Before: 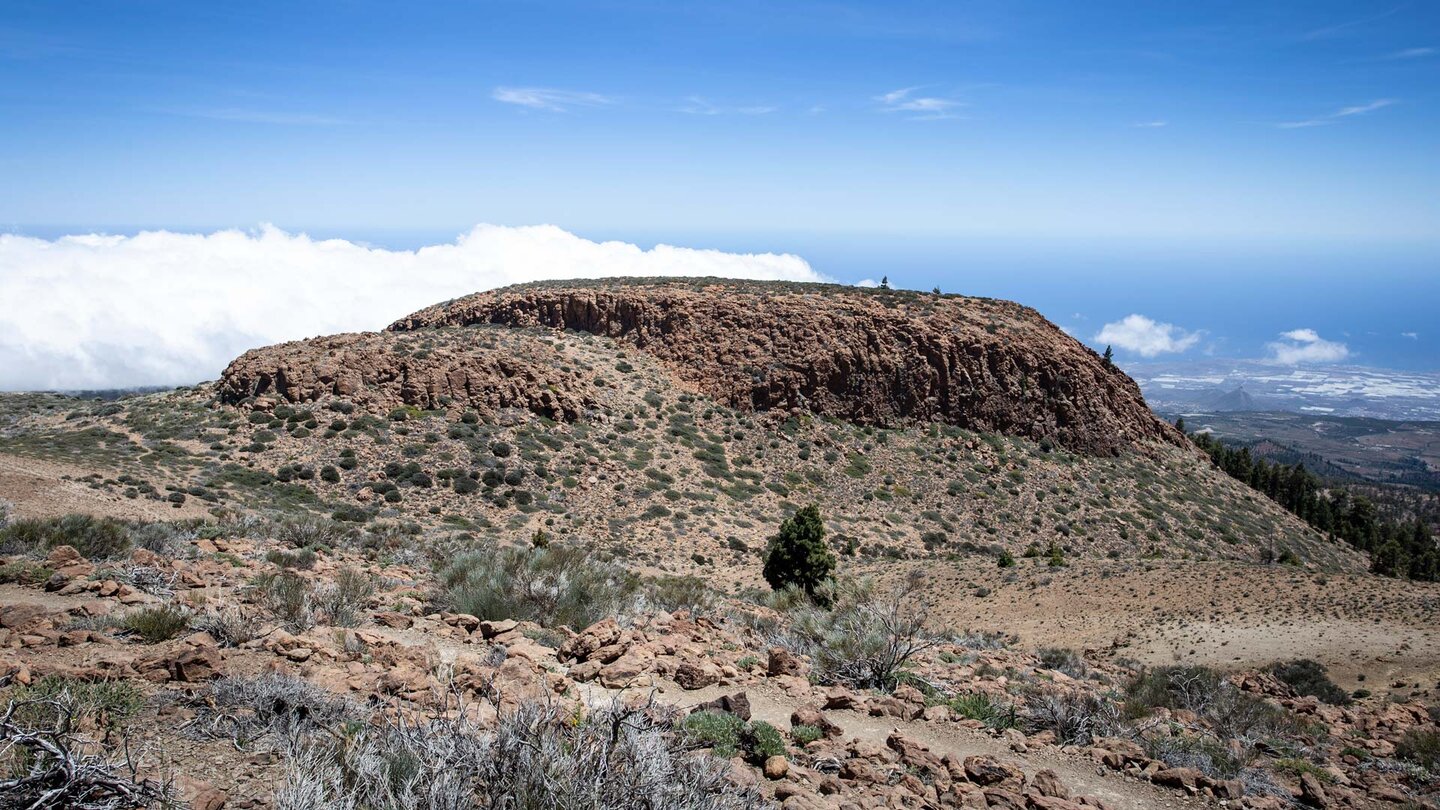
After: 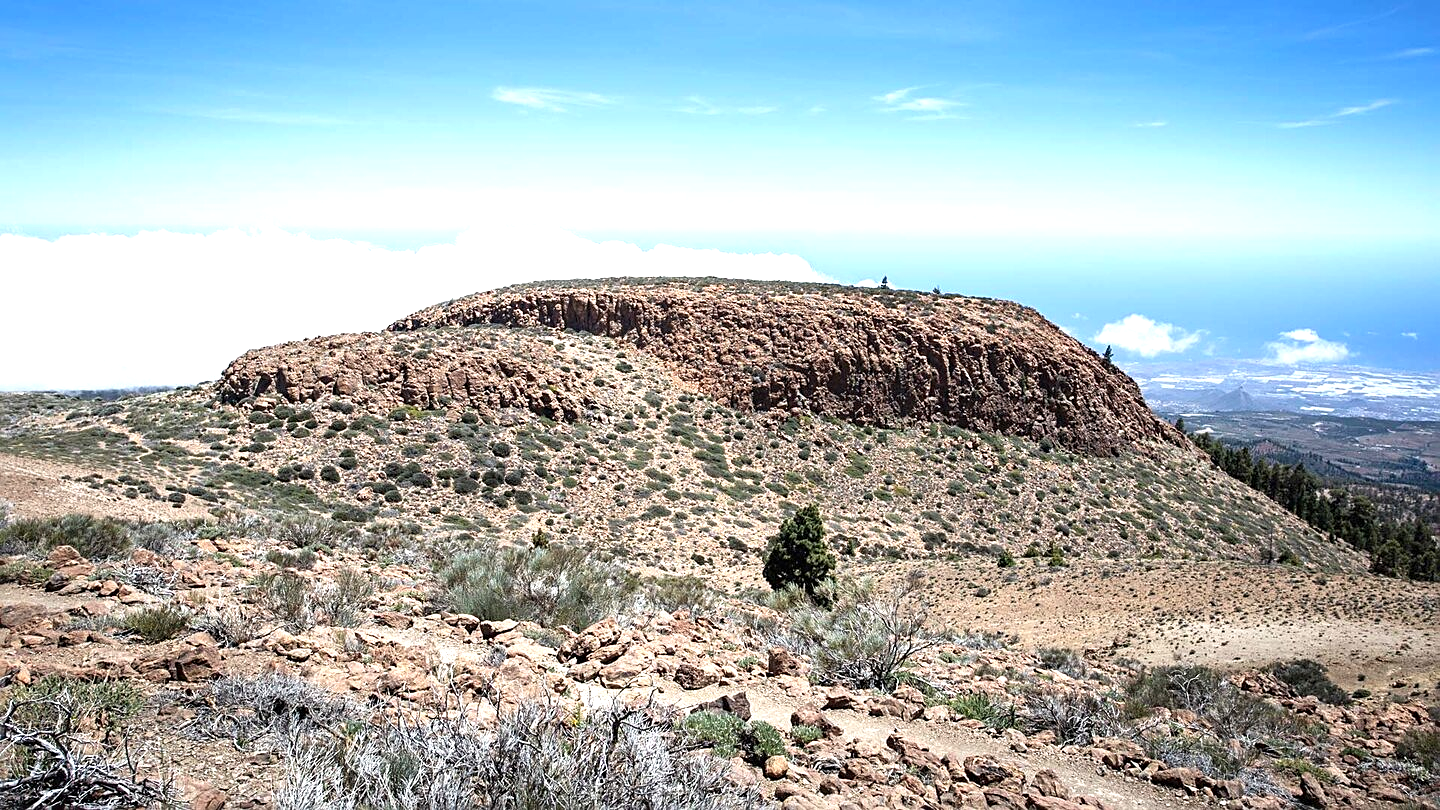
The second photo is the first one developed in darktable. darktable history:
exposure: black level correction -0.001, exposure 0.904 EV, compensate highlight preservation false
sharpen: on, module defaults
